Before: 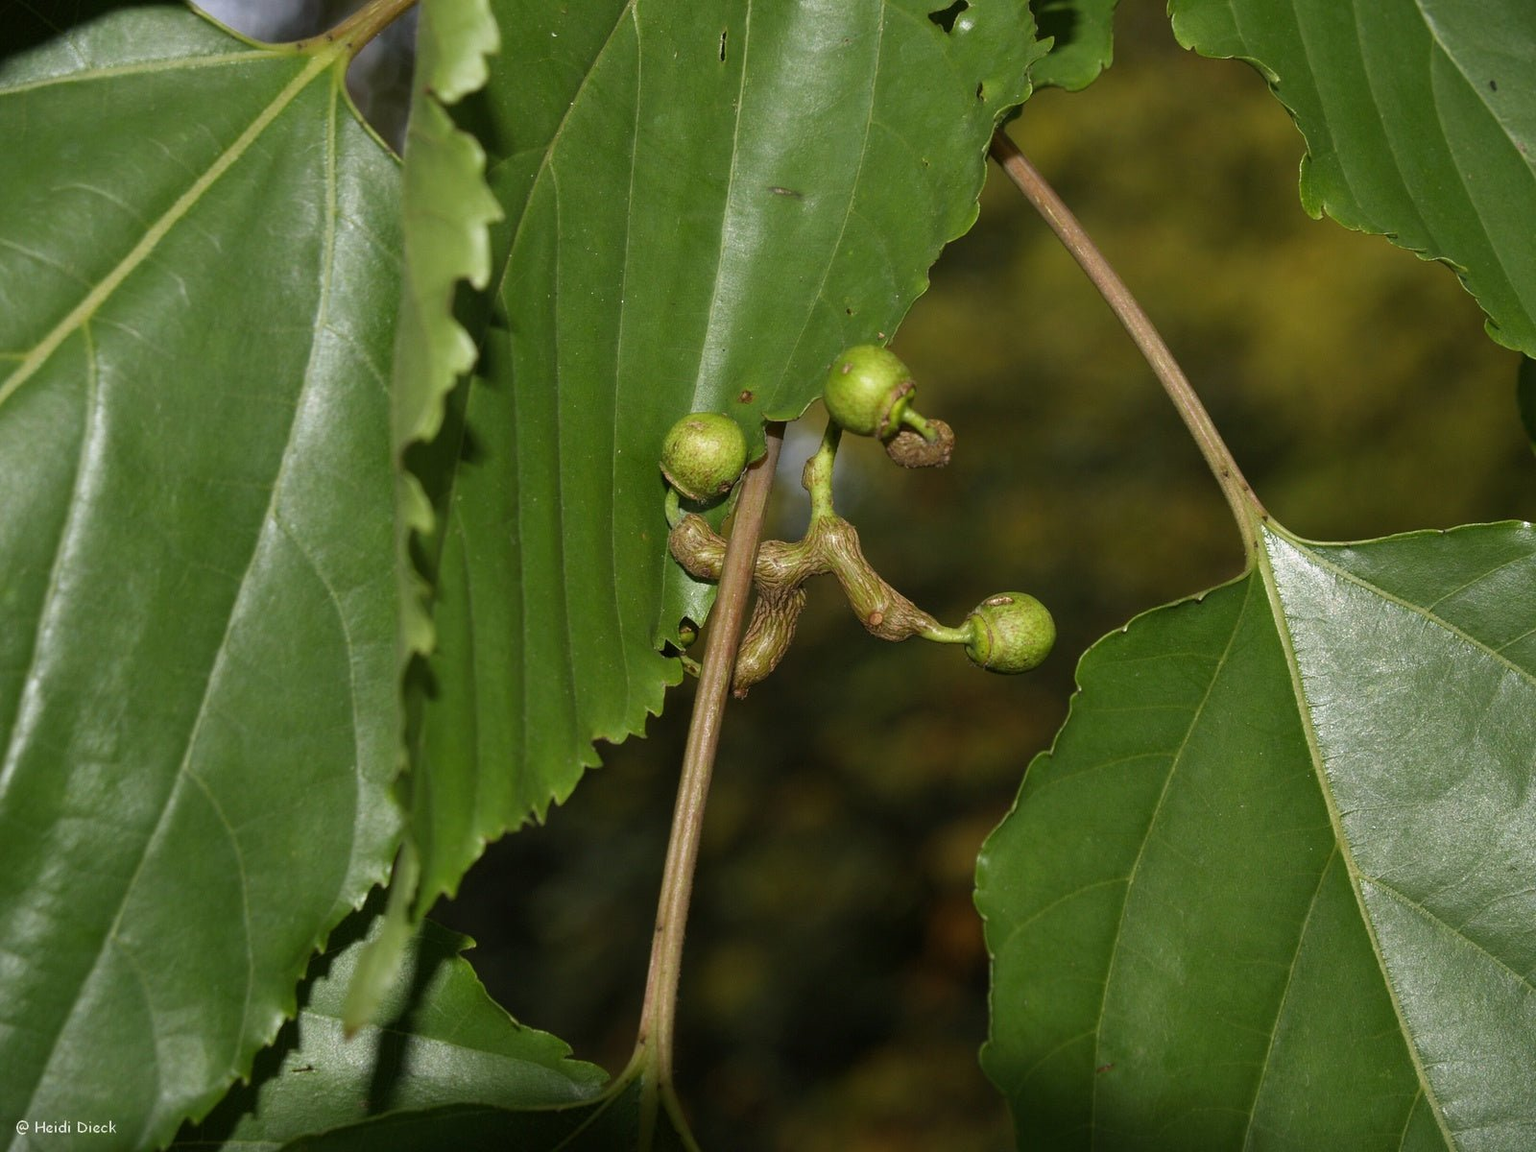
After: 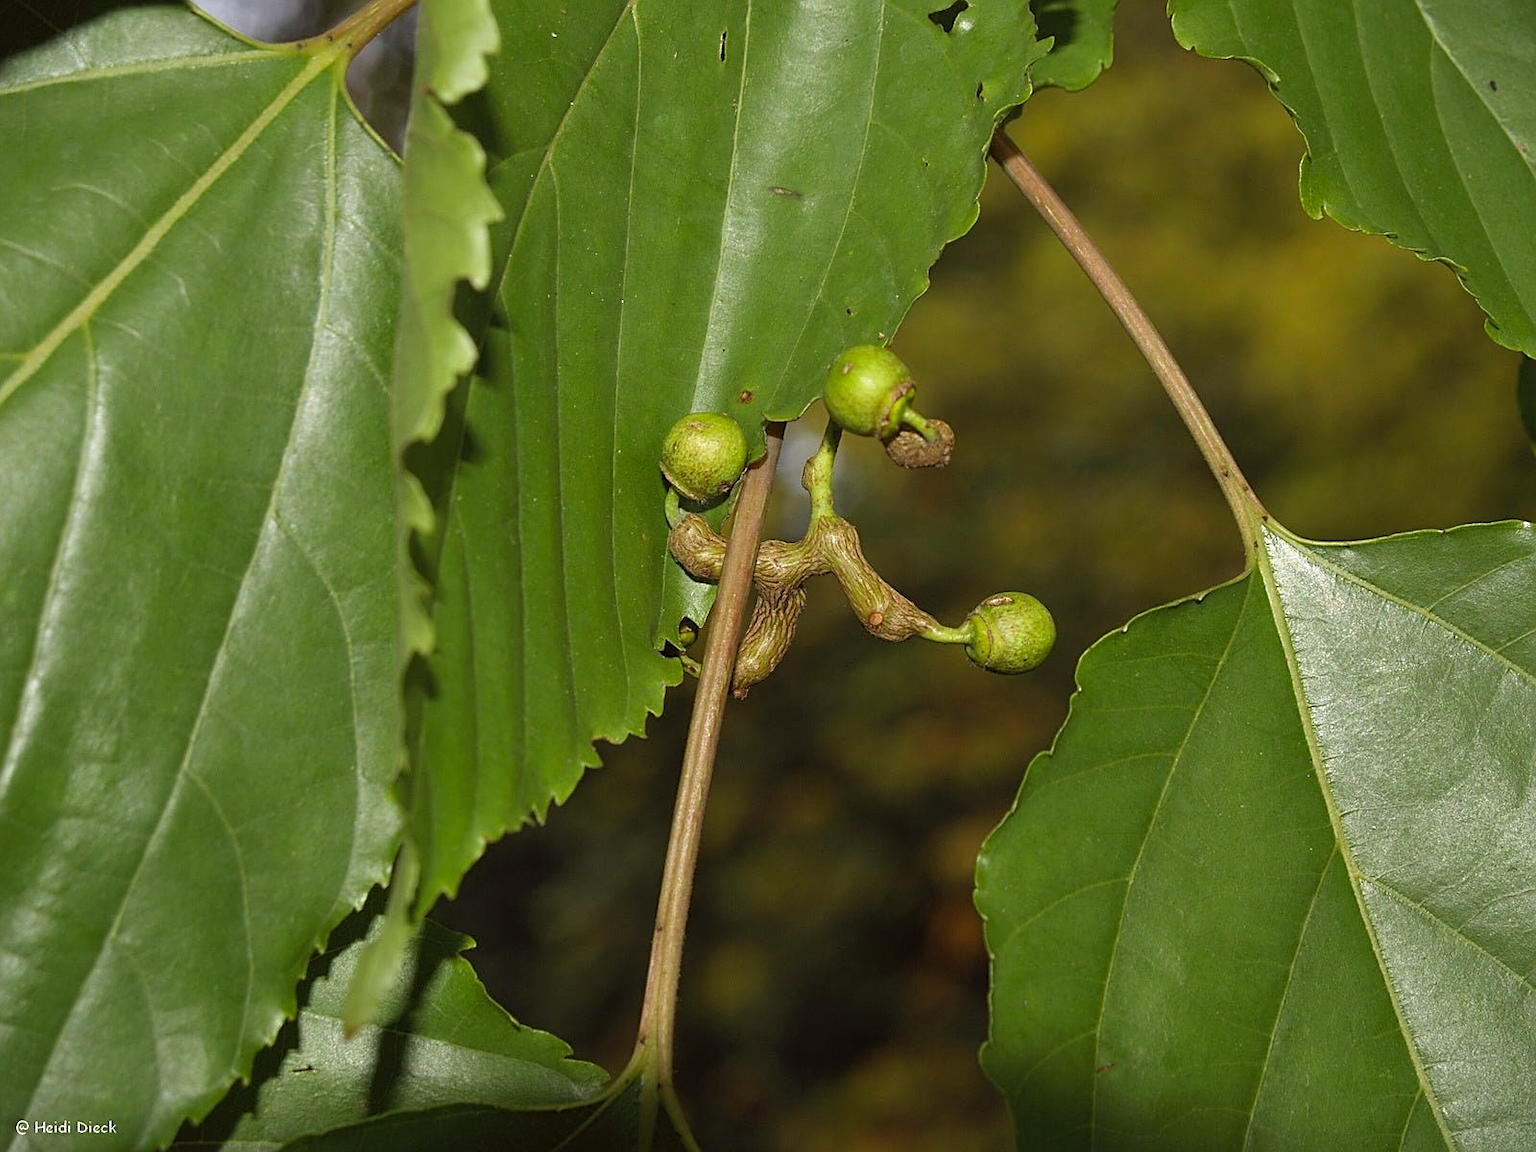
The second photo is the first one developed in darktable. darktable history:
color correction: highlights a* -0.873, highlights b* 4.46, shadows a* 3.52
contrast brightness saturation: contrast 0.031, brightness 0.069, saturation 0.127
sharpen: amount 0.589
